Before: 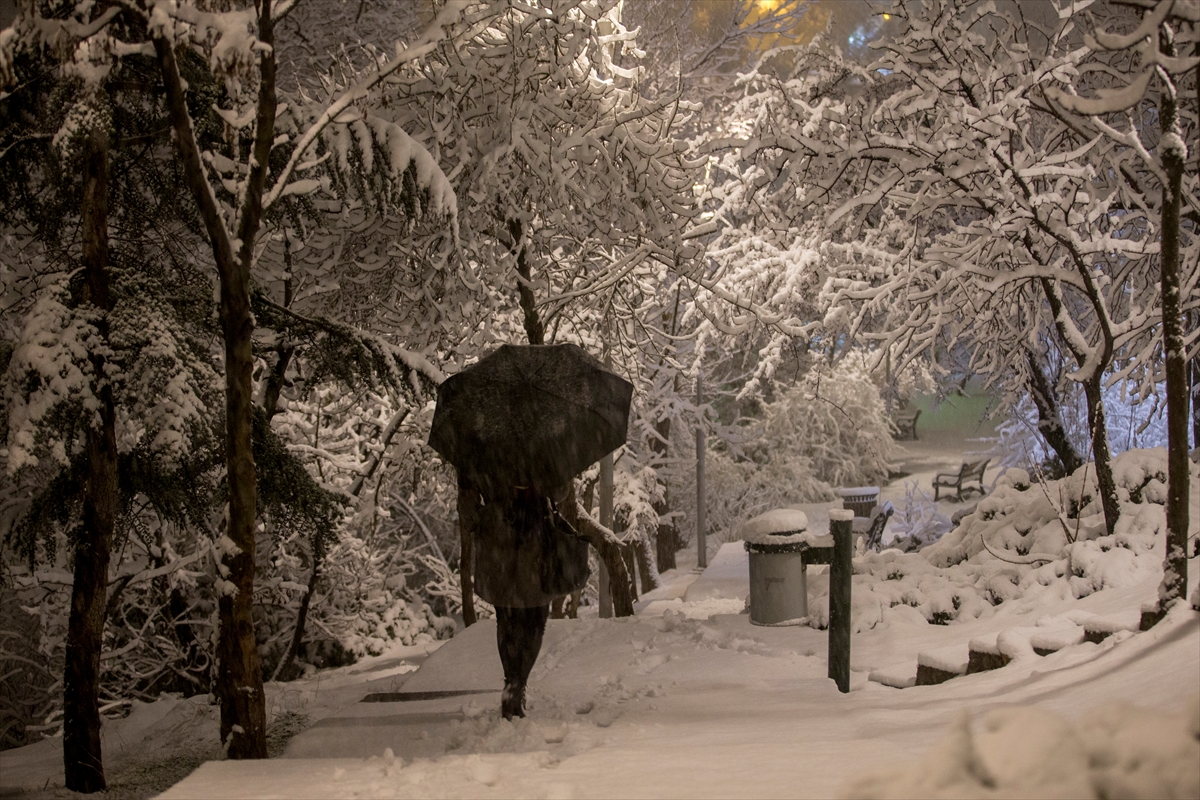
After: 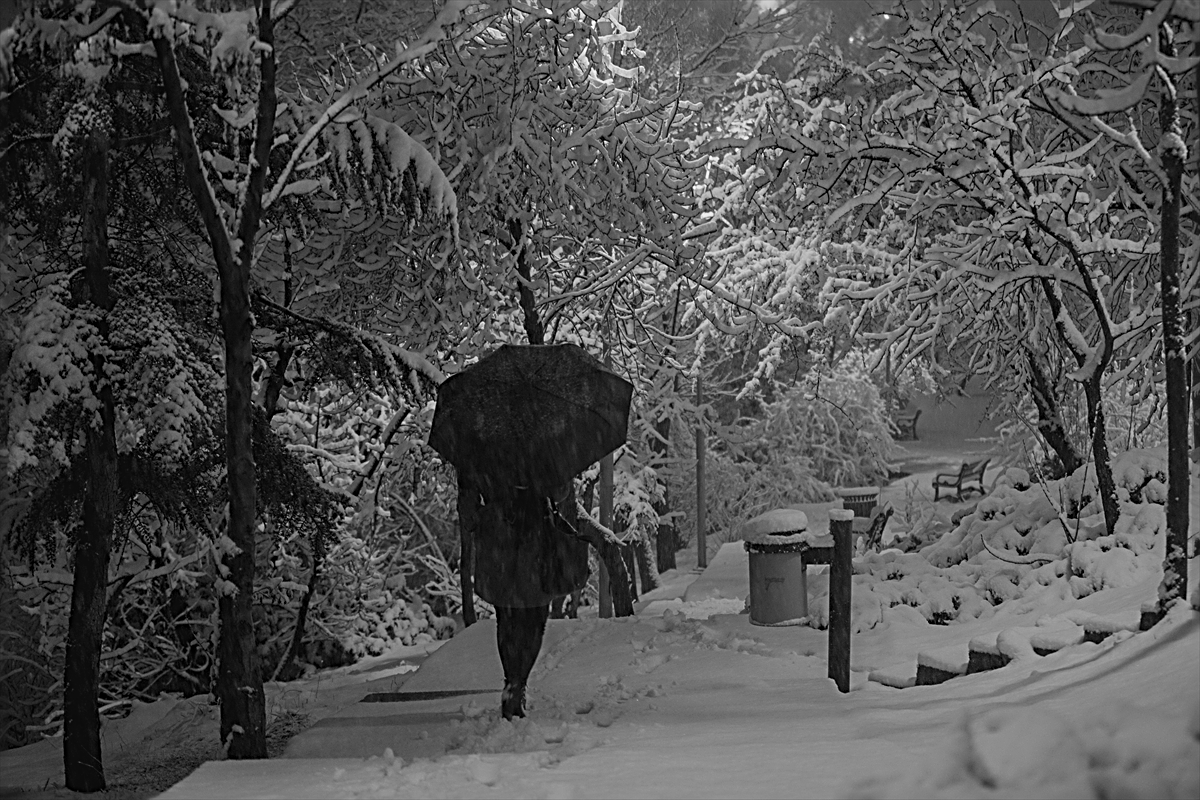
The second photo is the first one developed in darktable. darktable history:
exposure: black level correction -0.005, exposure 0.054 EV, compensate highlight preservation false
contrast brightness saturation: saturation -0.17
monochrome: a 79.32, b 81.83, size 1.1
sharpen: radius 3.025, amount 0.757
